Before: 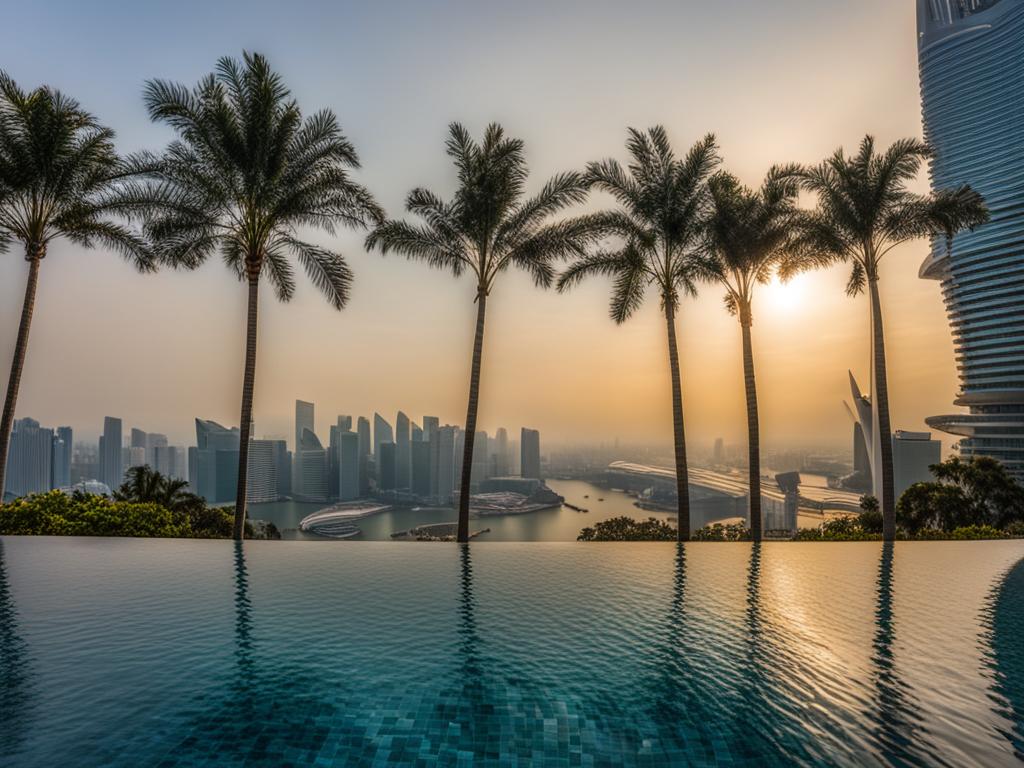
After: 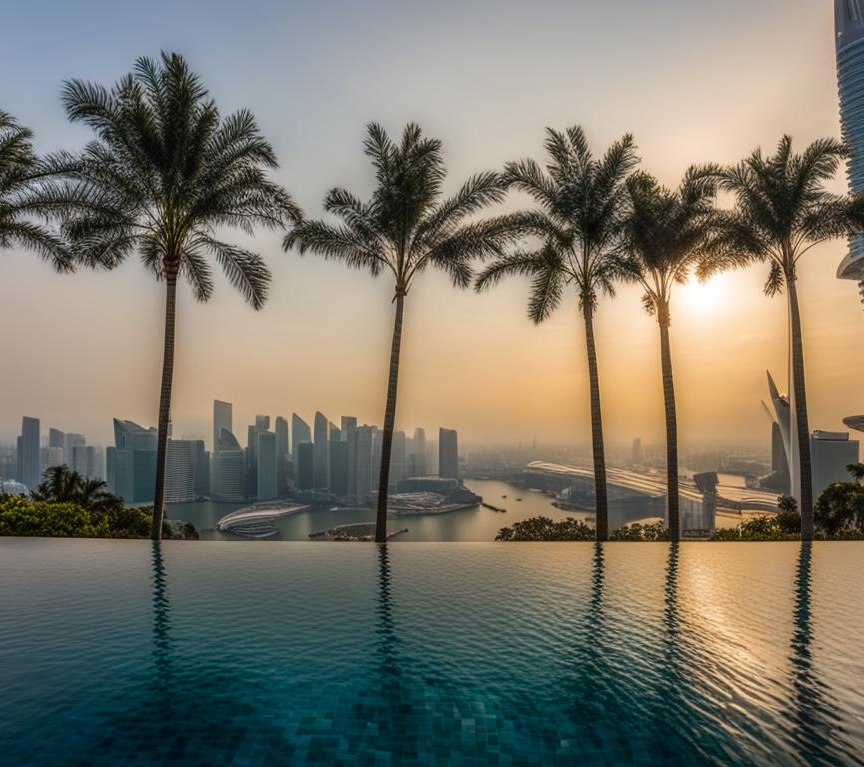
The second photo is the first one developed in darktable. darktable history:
shadows and highlights: shadows -68.15, highlights 33.75, soften with gaussian
crop: left 8.066%, right 7.478%
